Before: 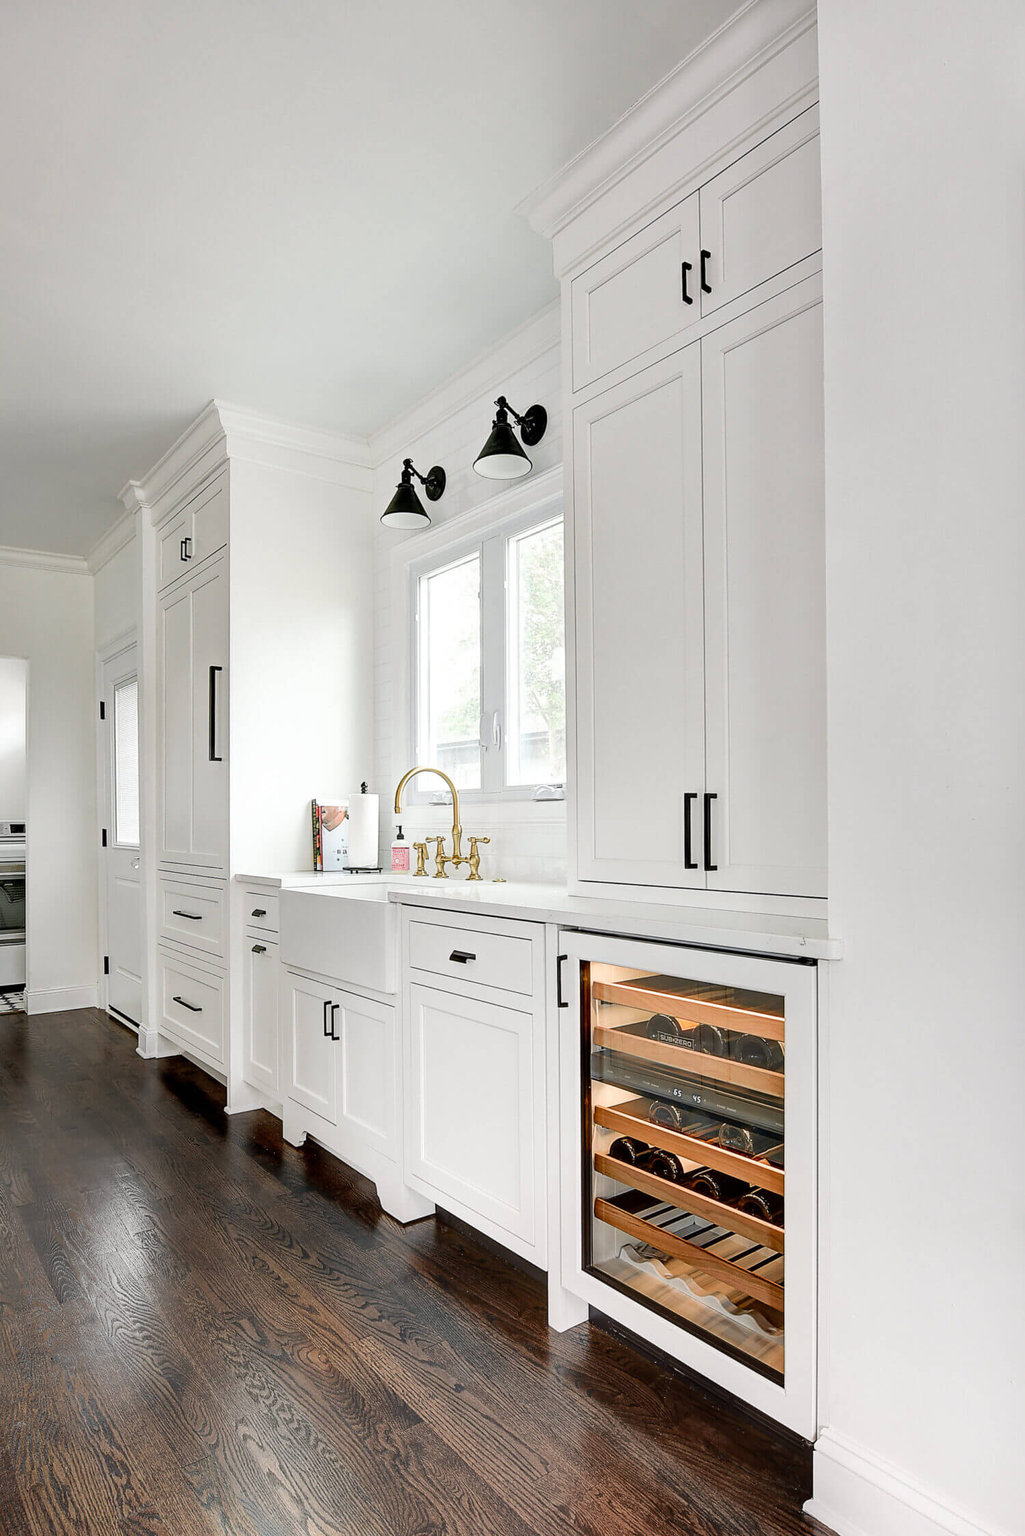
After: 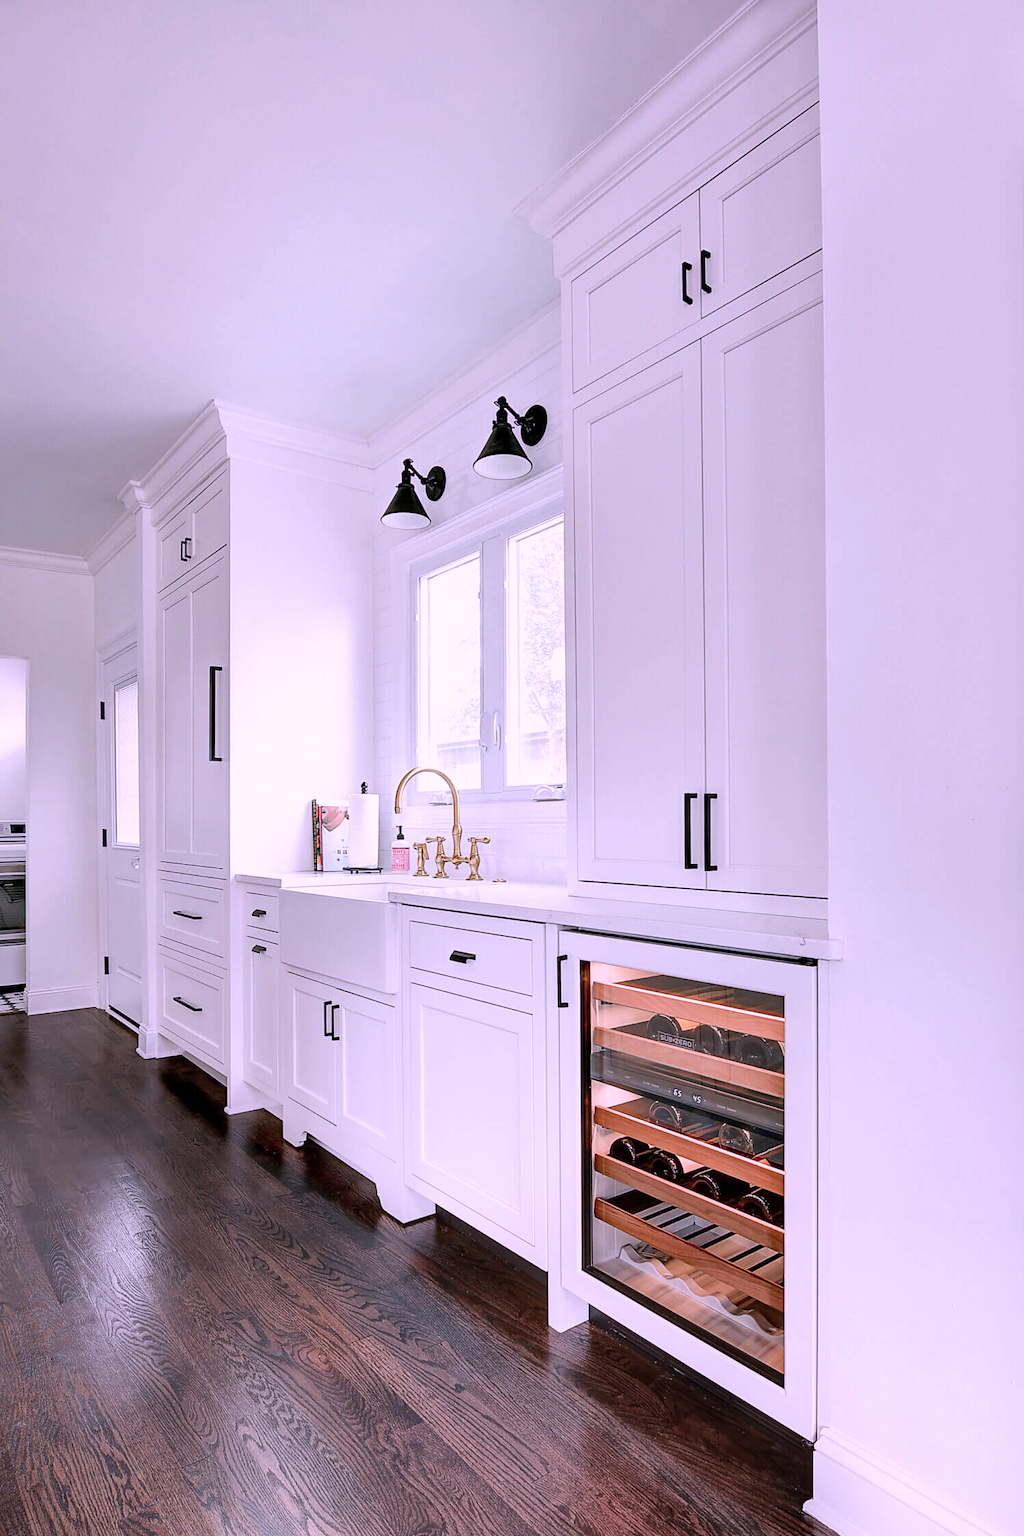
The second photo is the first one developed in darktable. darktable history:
color correction: highlights a* 15.1, highlights b* -24.44
